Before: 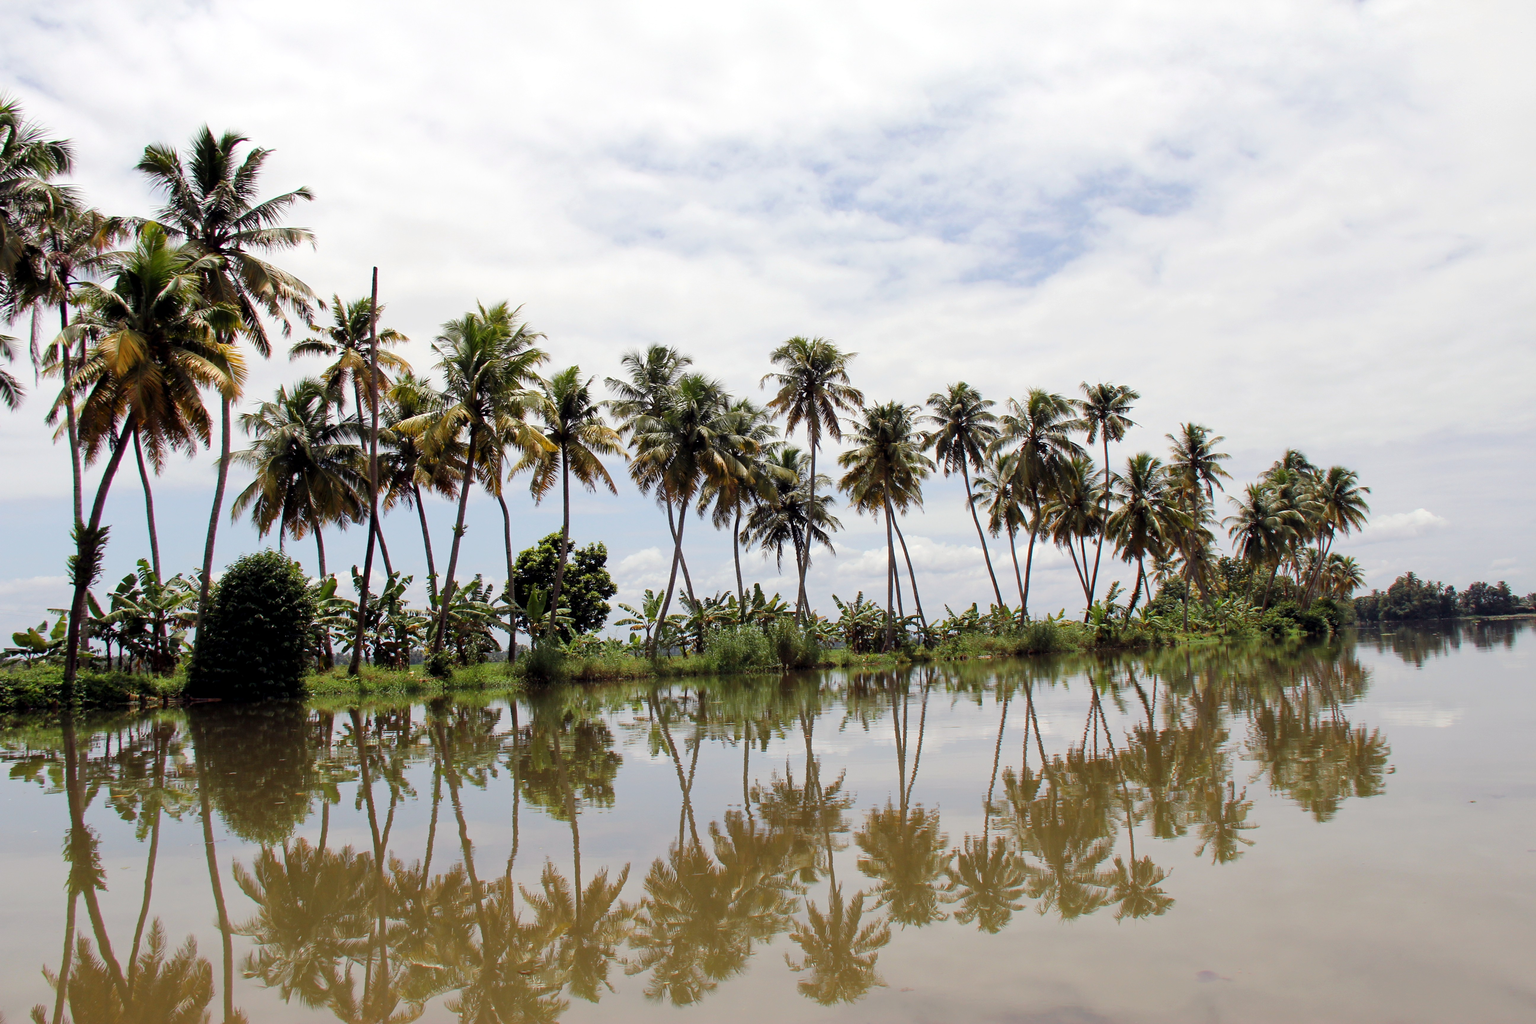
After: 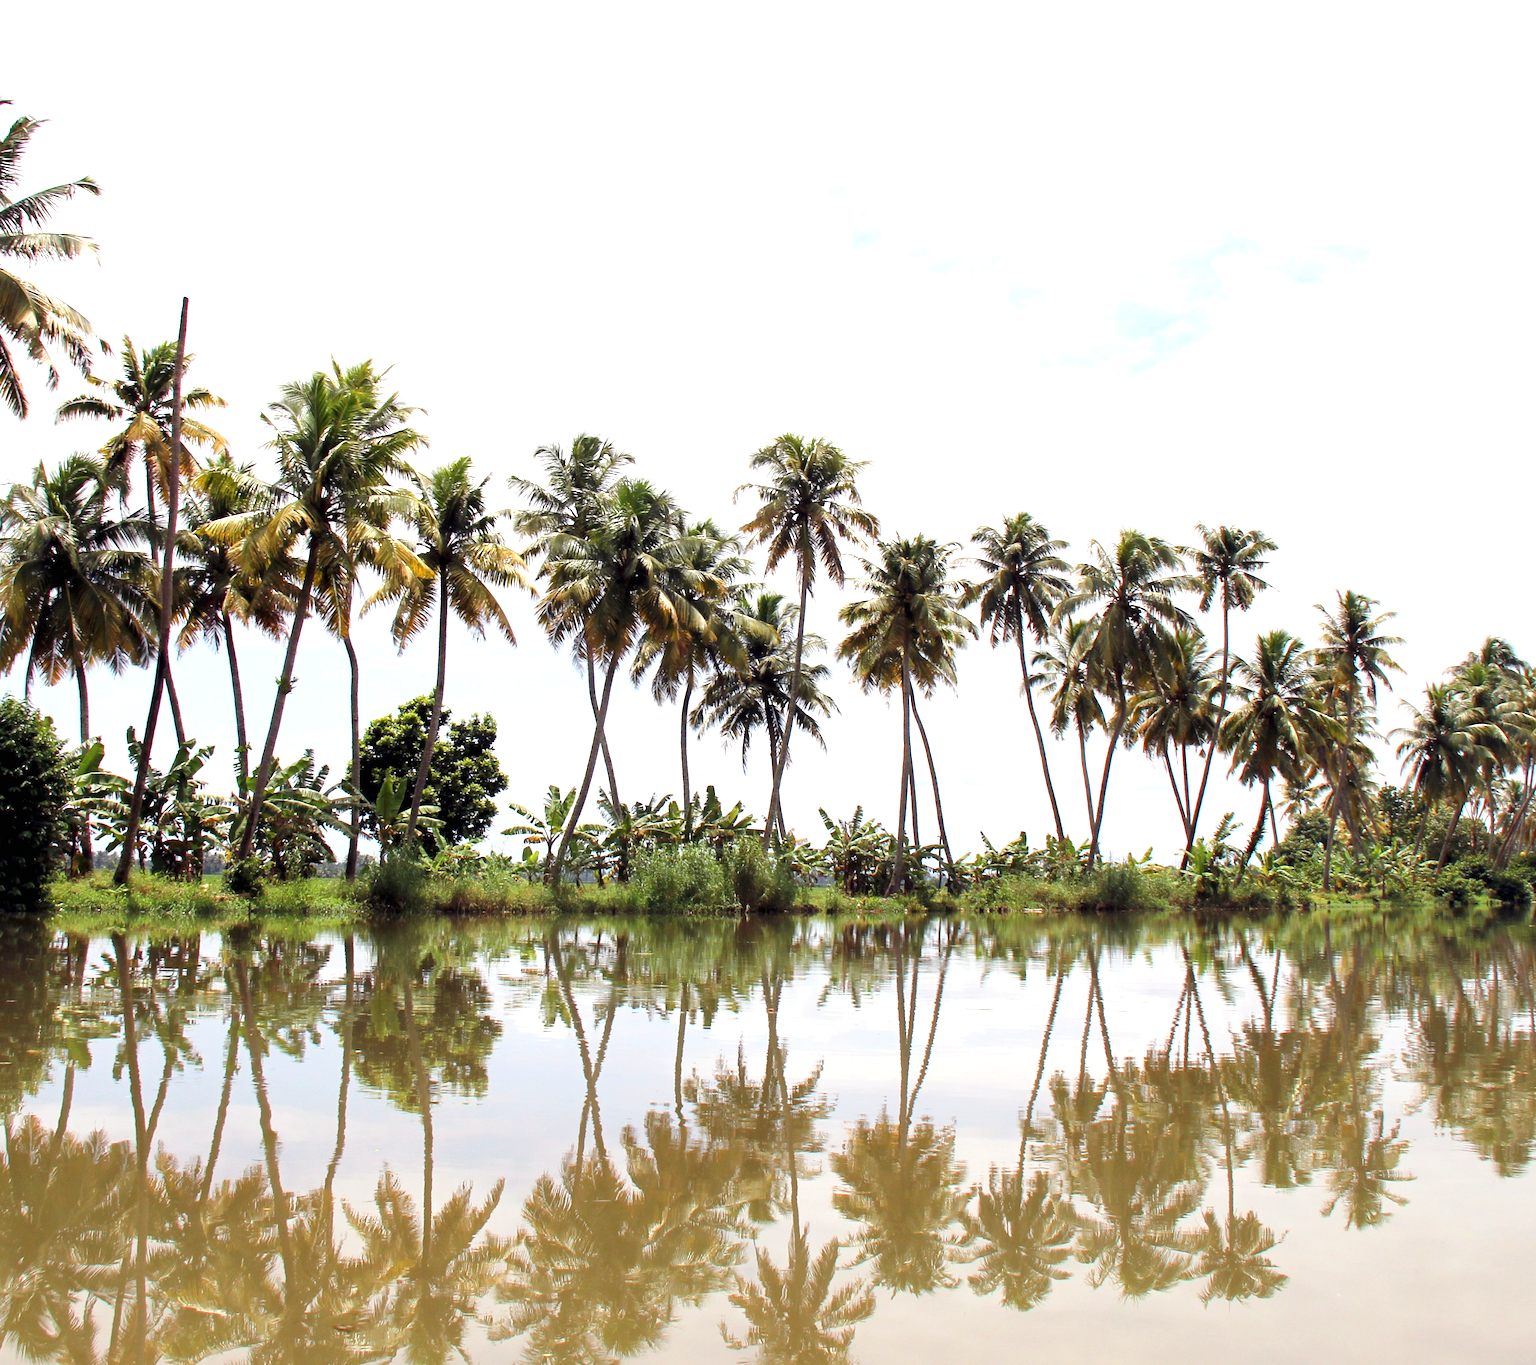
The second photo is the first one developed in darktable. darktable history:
exposure: black level correction 0, exposure 0.9 EV, compensate highlight preservation false
crop and rotate: angle -3.27°, left 14.277%, top 0.028%, right 10.766%, bottom 0.028%
